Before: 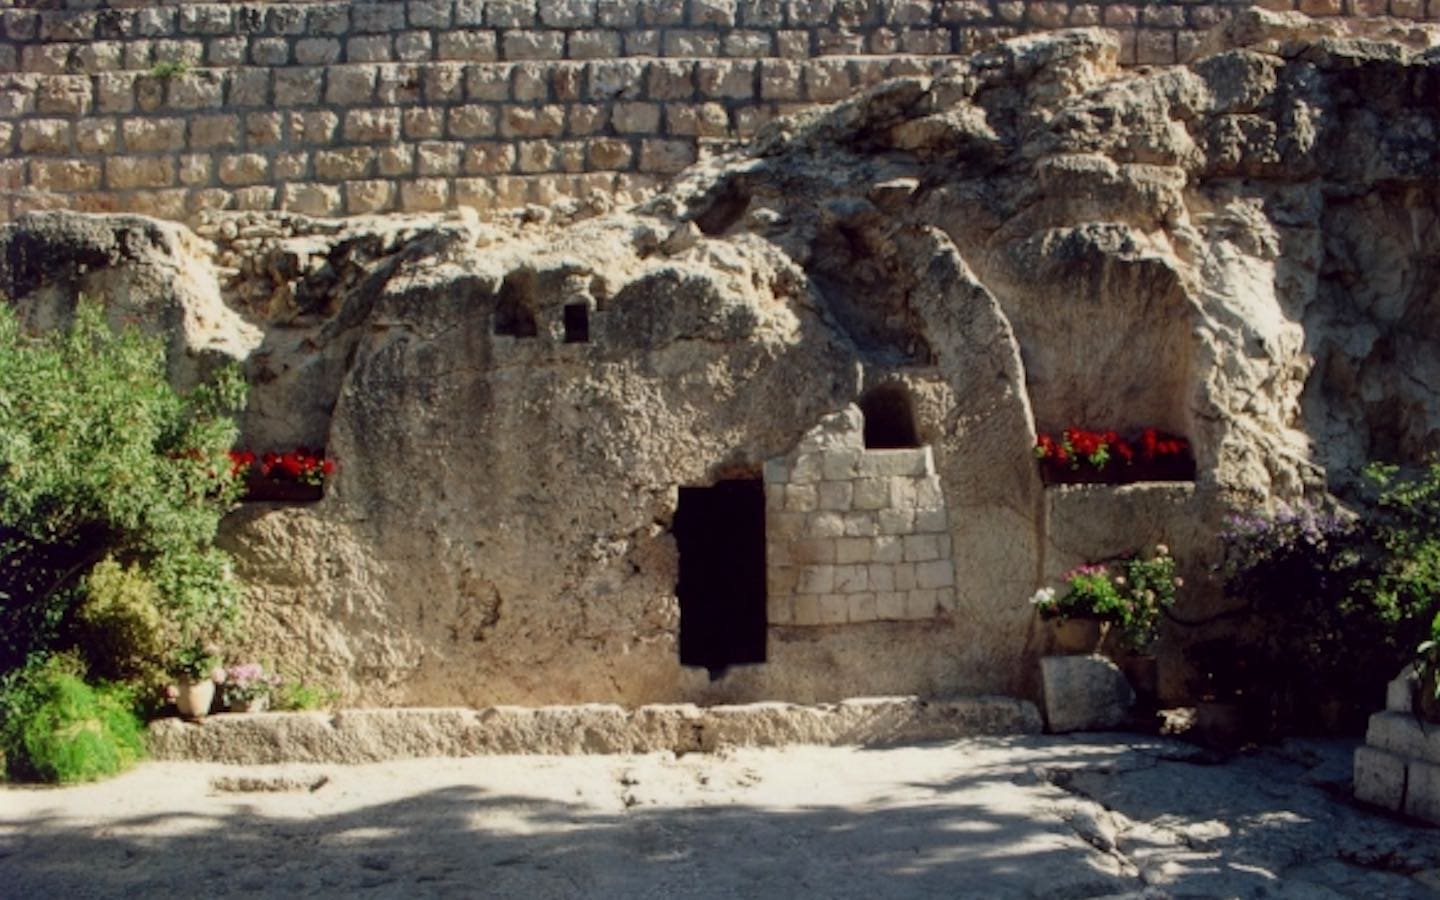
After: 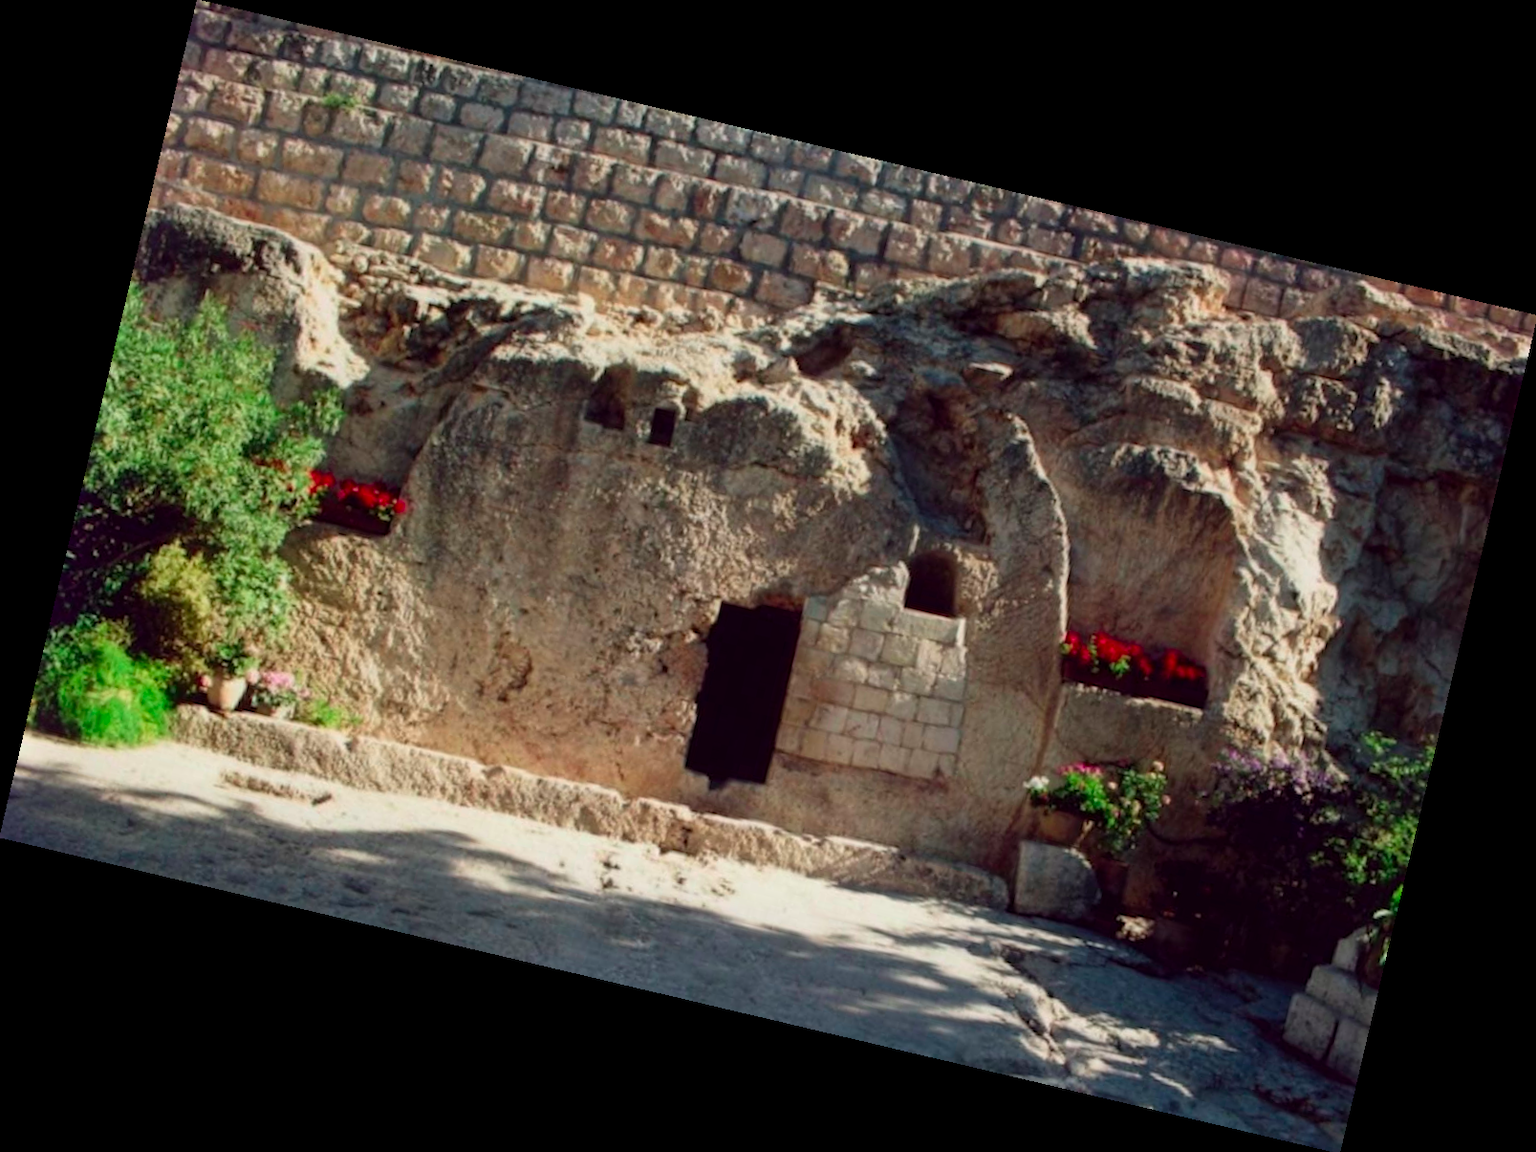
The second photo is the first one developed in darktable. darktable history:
rotate and perspective: rotation 13.27°, automatic cropping off
color contrast: green-magenta contrast 1.73, blue-yellow contrast 1.15
